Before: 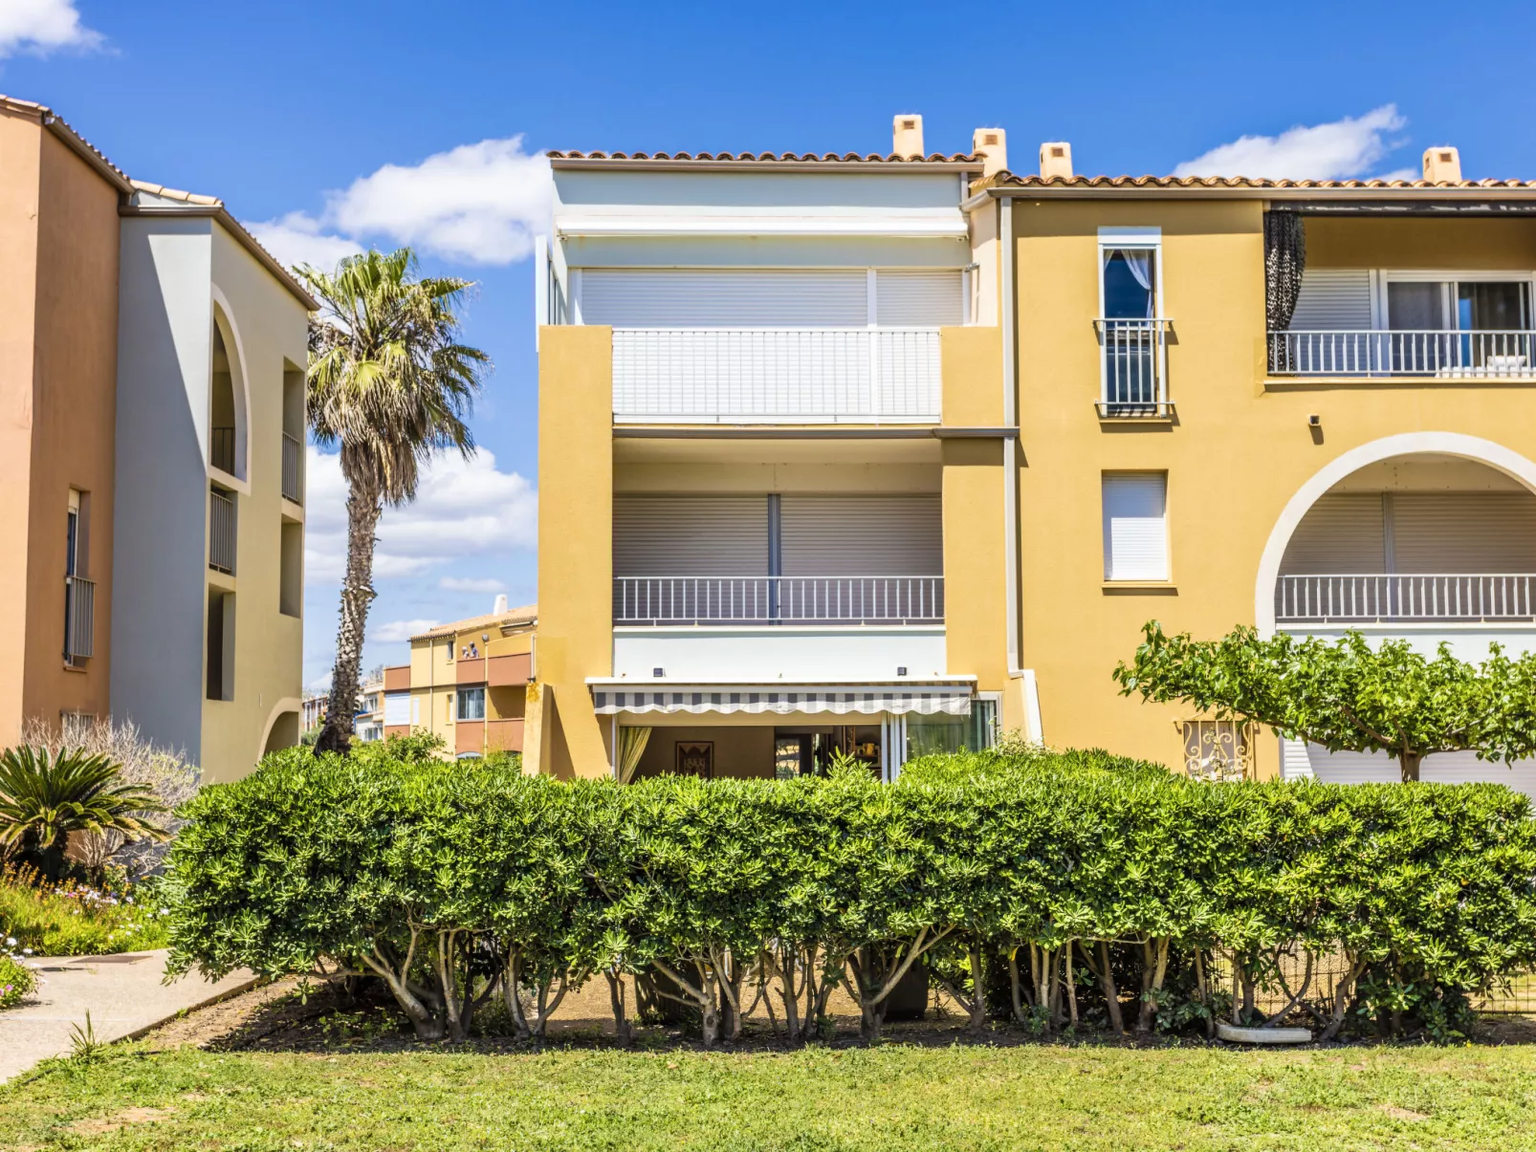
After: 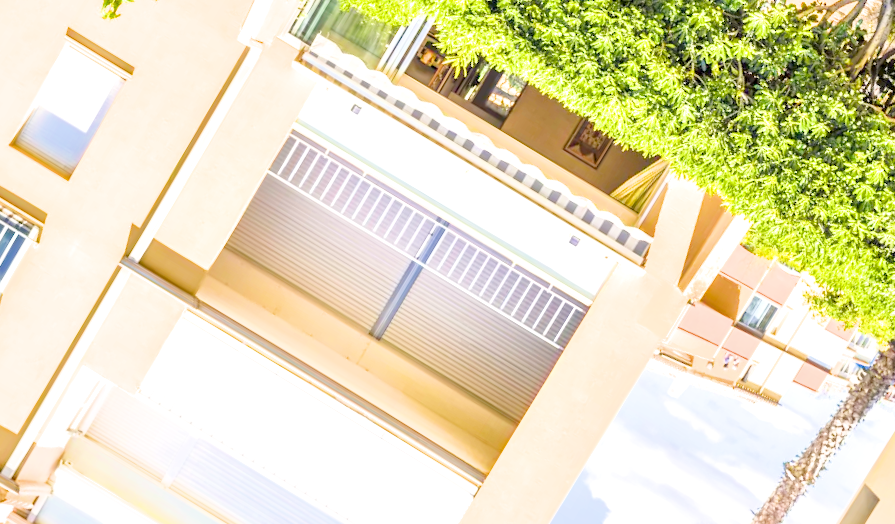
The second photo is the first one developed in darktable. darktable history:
filmic rgb: black relative exposure -8.76 EV, white relative exposure 4.98 EV, target black luminance 0%, hardness 3.78, latitude 66.14%, contrast 0.823, shadows ↔ highlights balance 19.69%
exposure: exposure 3.02 EV, compensate highlight preservation false
crop and rotate: angle 148.67°, left 9.219%, top 15.668%, right 4.477%, bottom 17.032%
color balance rgb: highlights gain › chroma 1.025%, highlights gain › hue 60.2°, perceptual saturation grading › global saturation 19.622%
local contrast: mode bilateral grid, contrast 19, coarseness 51, detail 130%, midtone range 0.2
